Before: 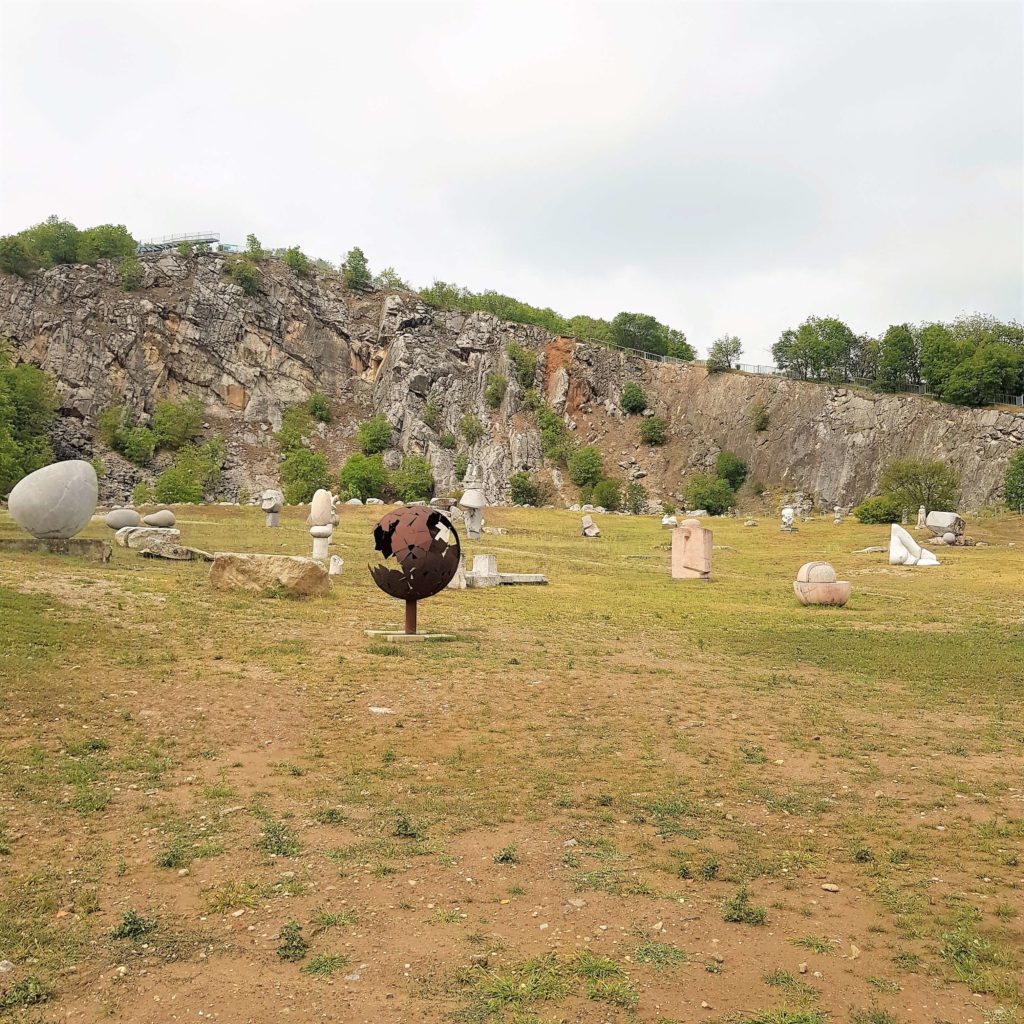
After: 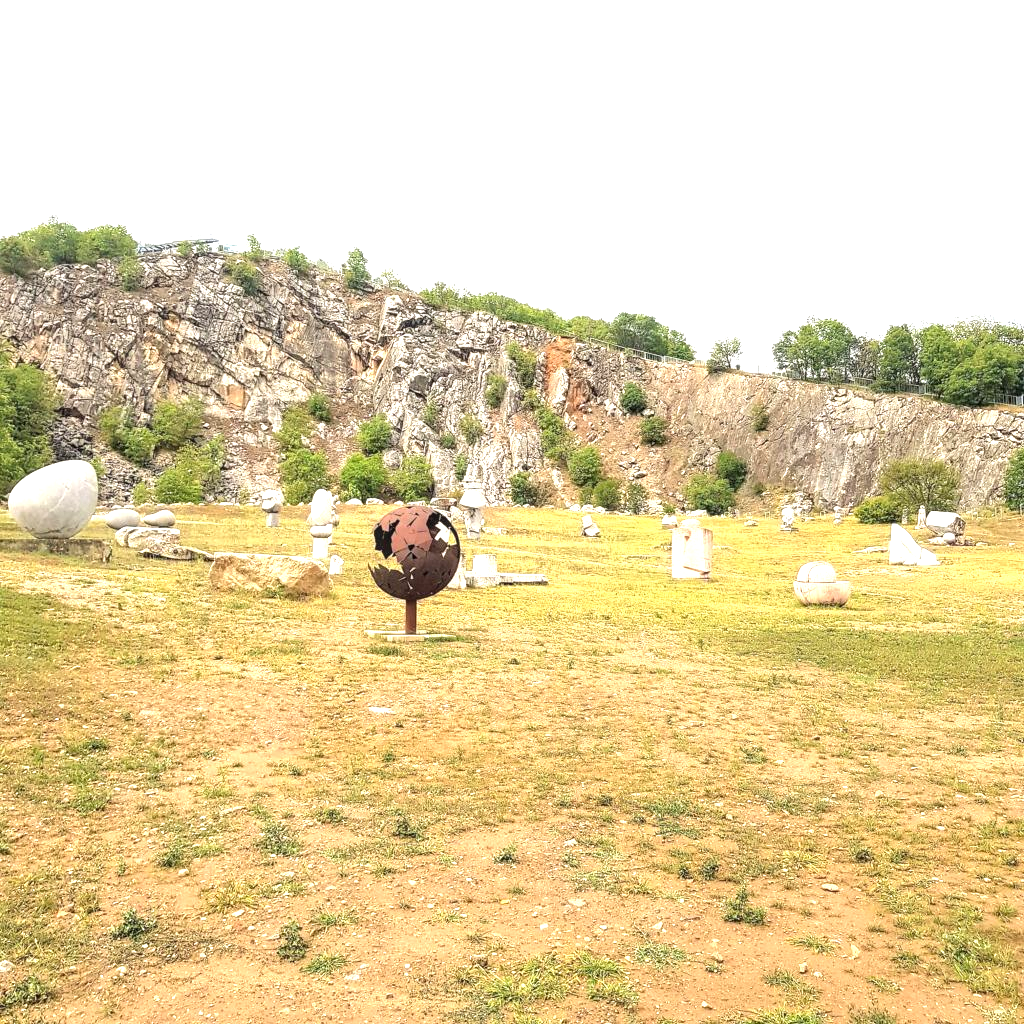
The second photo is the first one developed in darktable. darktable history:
exposure: black level correction 0, exposure 1.1 EV, compensate exposure bias true, compensate highlight preservation false
local contrast: detail 130%
